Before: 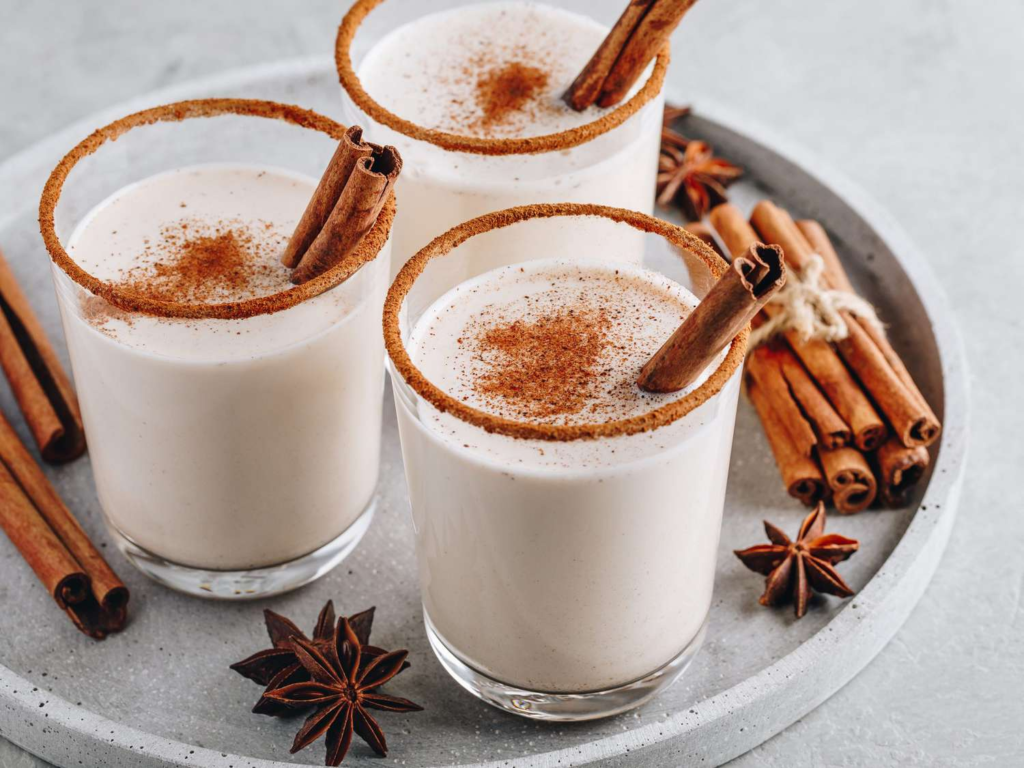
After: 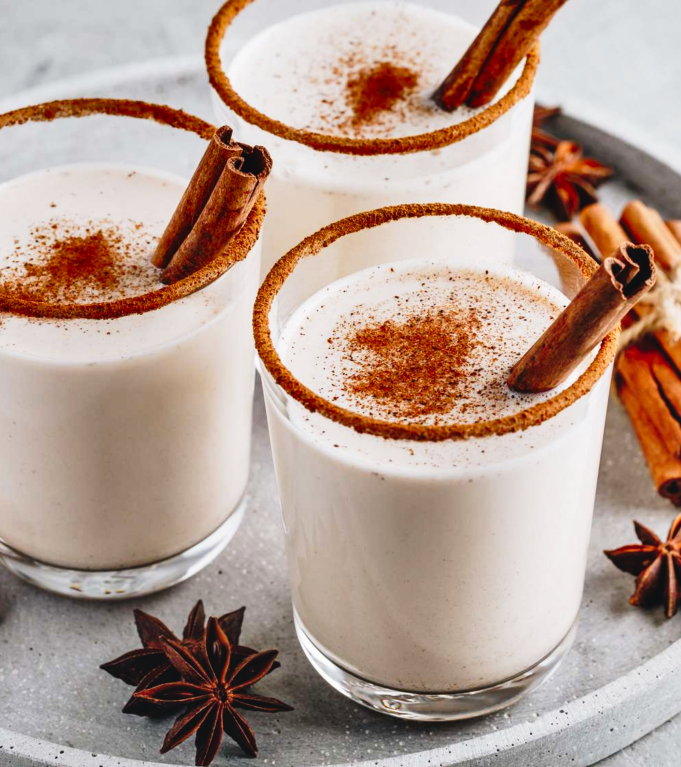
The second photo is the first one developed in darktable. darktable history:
shadows and highlights: low approximation 0.01, soften with gaussian
crop and rotate: left 12.776%, right 20.64%
tone curve: curves: ch0 [(0.001, 0.034) (0.115, 0.093) (0.251, 0.232) (0.382, 0.397) (0.652, 0.719) (0.802, 0.876) (1, 0.998)]; ch1 [(0, 0) (0.384, 0.324) (0.472, 0.466) (0.504, 0.5) (0.517, 0.533) (0.547, 0.564) (0.582, 0.628) (0.657, 0.727) (1, 1)]; ch2 [(0, 0) (0.278, 0.232) (0.5, 0.5) (0.531, 0.552) (0.61, 0.653) (1, 1)], preserve colors none
